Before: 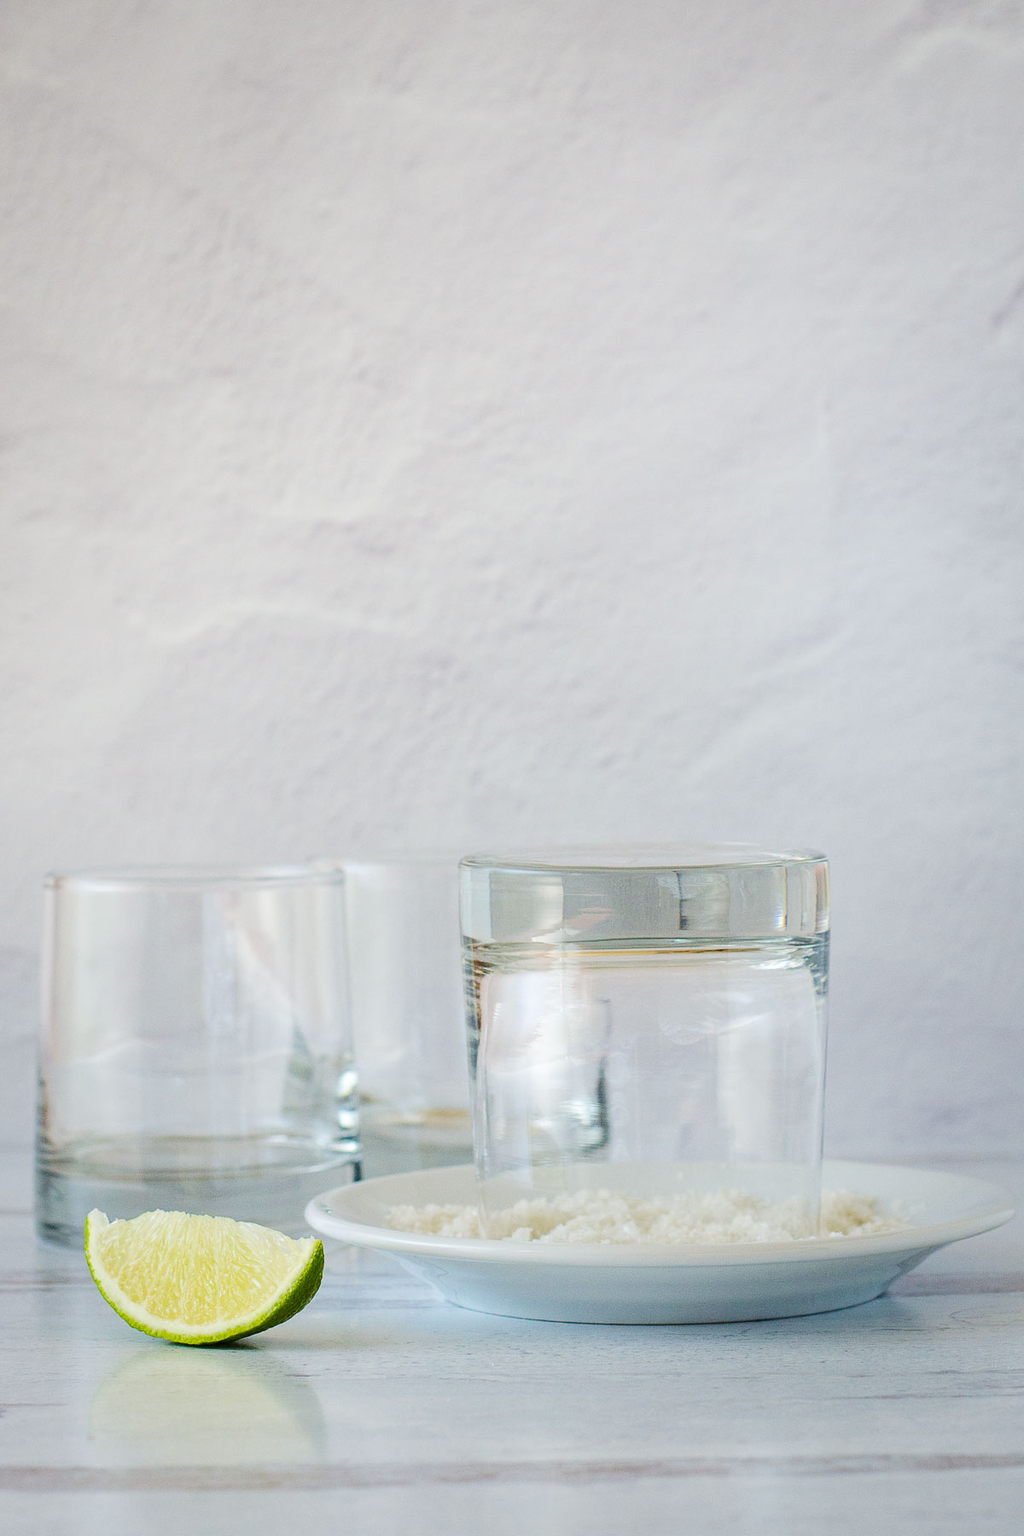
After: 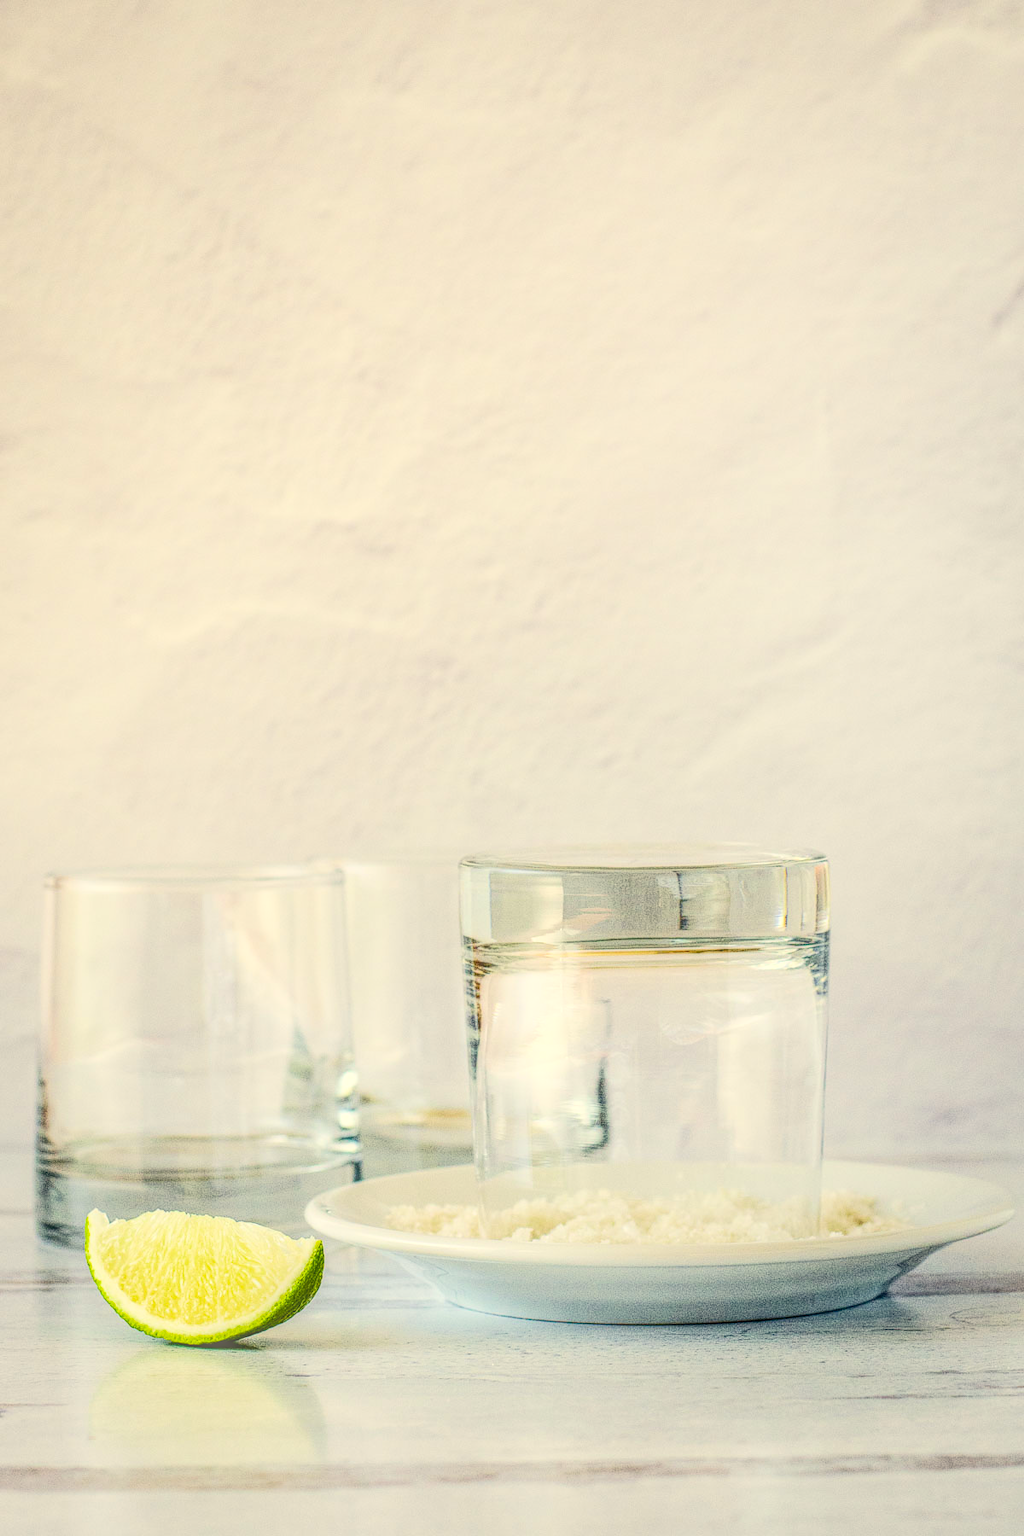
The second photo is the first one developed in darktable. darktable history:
color correction: highlights a* 1.4, highlights b* 17.1
contrast brightness saturation: contrast 0.414, brightness 0.043, saturation 0.264
filmic rgb: black relative exposure -7.65 EV, white relative exposure 4.56 EV, threshold 2.98 EV, hardness 3.61, color science v6 (2022), iterations of high-quality reconstruction 0, enable highlight reconstruction true
local contrast: highlights 3%, shadows 4%, detail 199%, midtone range 0.247
